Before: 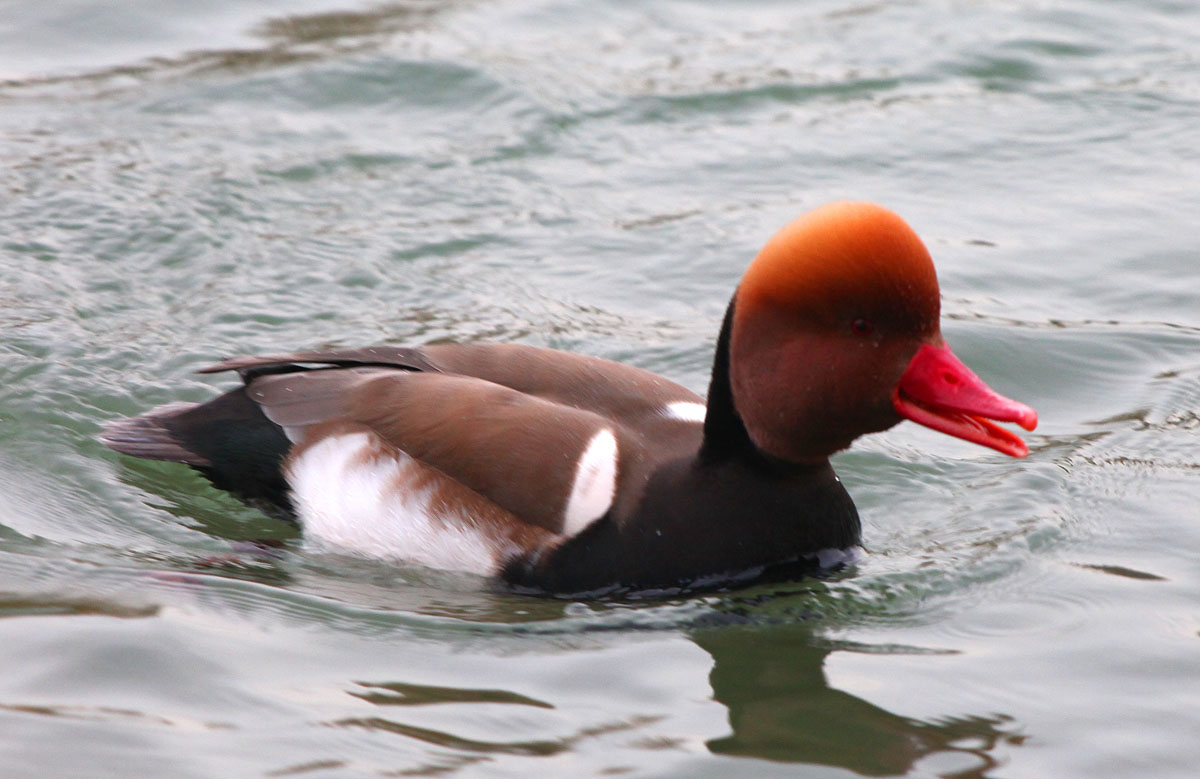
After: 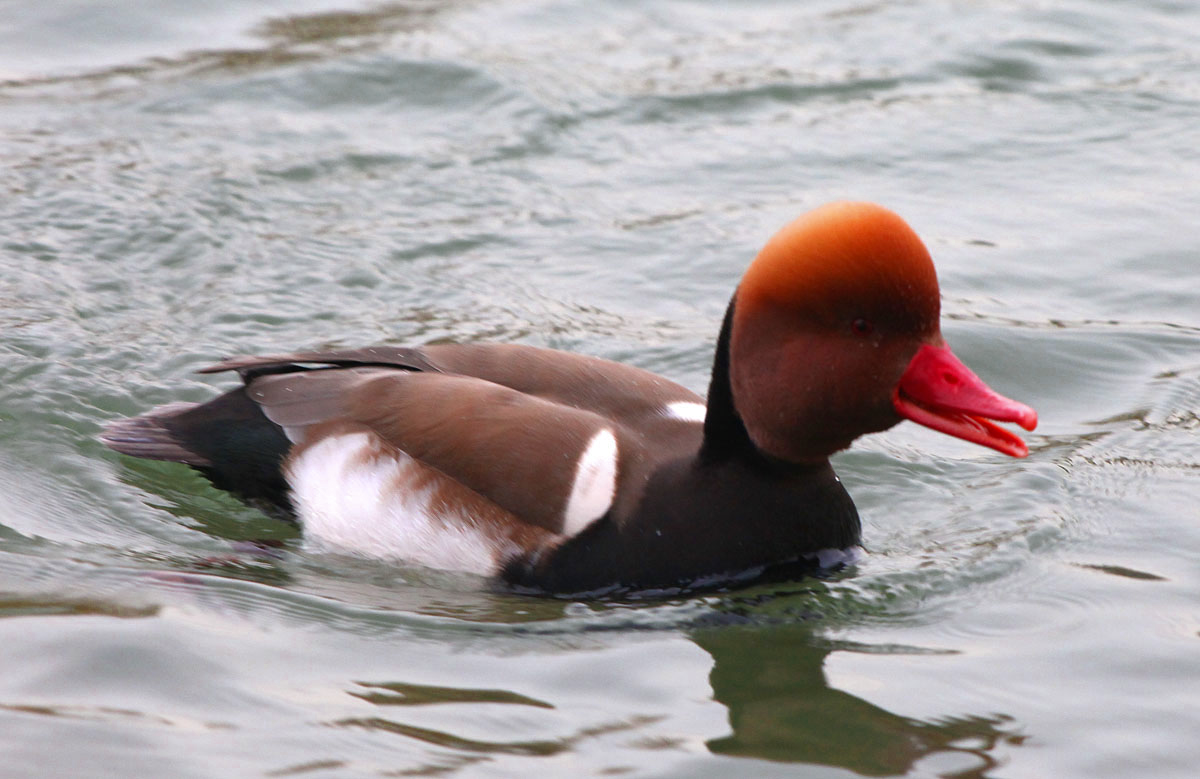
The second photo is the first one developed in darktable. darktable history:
color zones: curves: ch0 [(0, 0.485) (0.178, 0.476) (0.261, 0.623) (0.411, 0.403) (0.708, 0.603) (0.934, 0.412)]; ch1 [(0.003, 0.485) (0.149, 0.496) (0.229, 0.584) (0.326, 0.551) (0.484, 0.262) (0.757, 0.643)]
